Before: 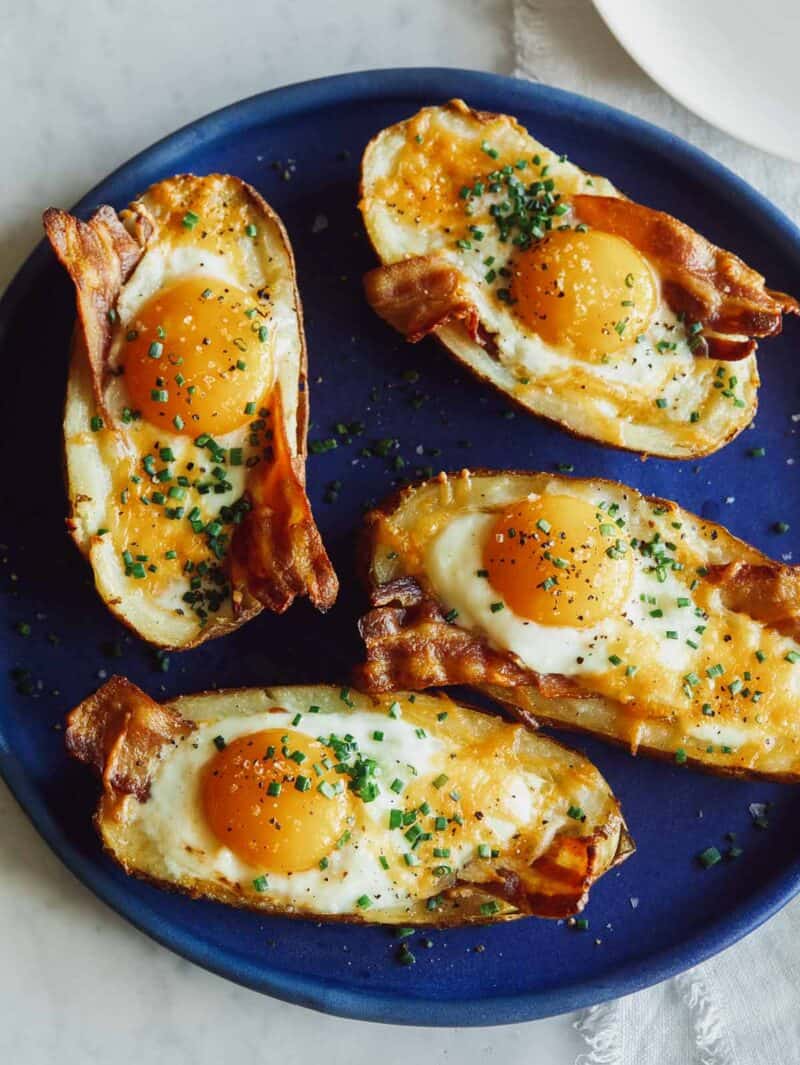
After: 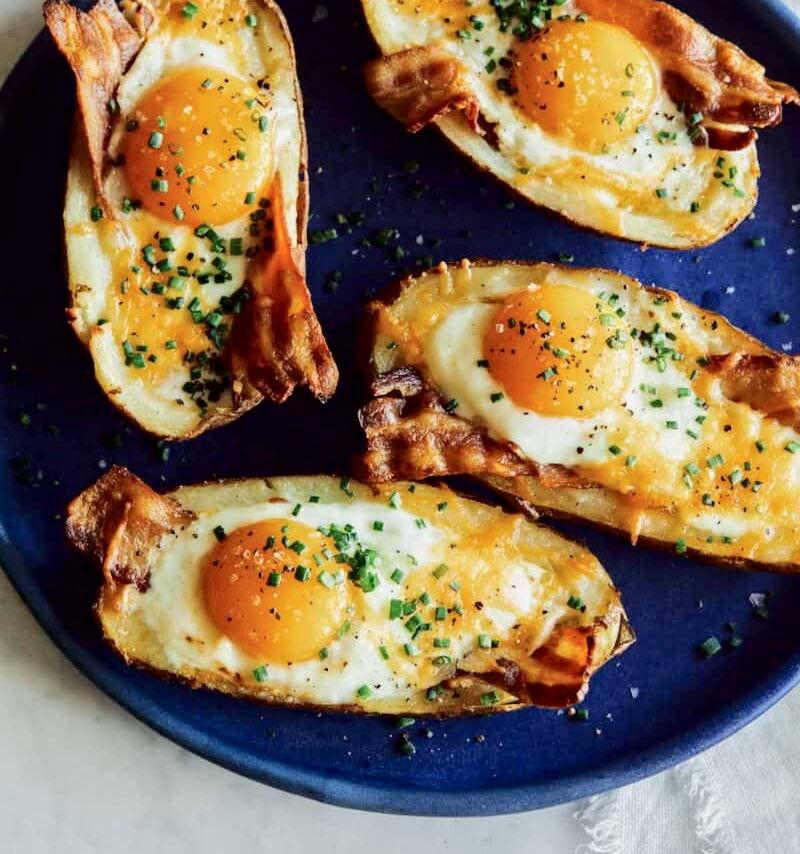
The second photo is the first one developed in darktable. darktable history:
contrast equalizer: octaves 7, y [[0.5, 0.5, 0.544, 0.569, 0.5, 0.5], [0.5 ×6], [0.5 ×6], [0 ×6], [0 ×6]], mix 0.589
tone curve: curves: ch0 [(0, 0) (0.004, 0) (0.133, 0.076) (0.325, 0.362) (0.879, 0.885) (1, 1)], color space Lab, independent channels, preserve colors none
crop and rotate: top 19.786%
